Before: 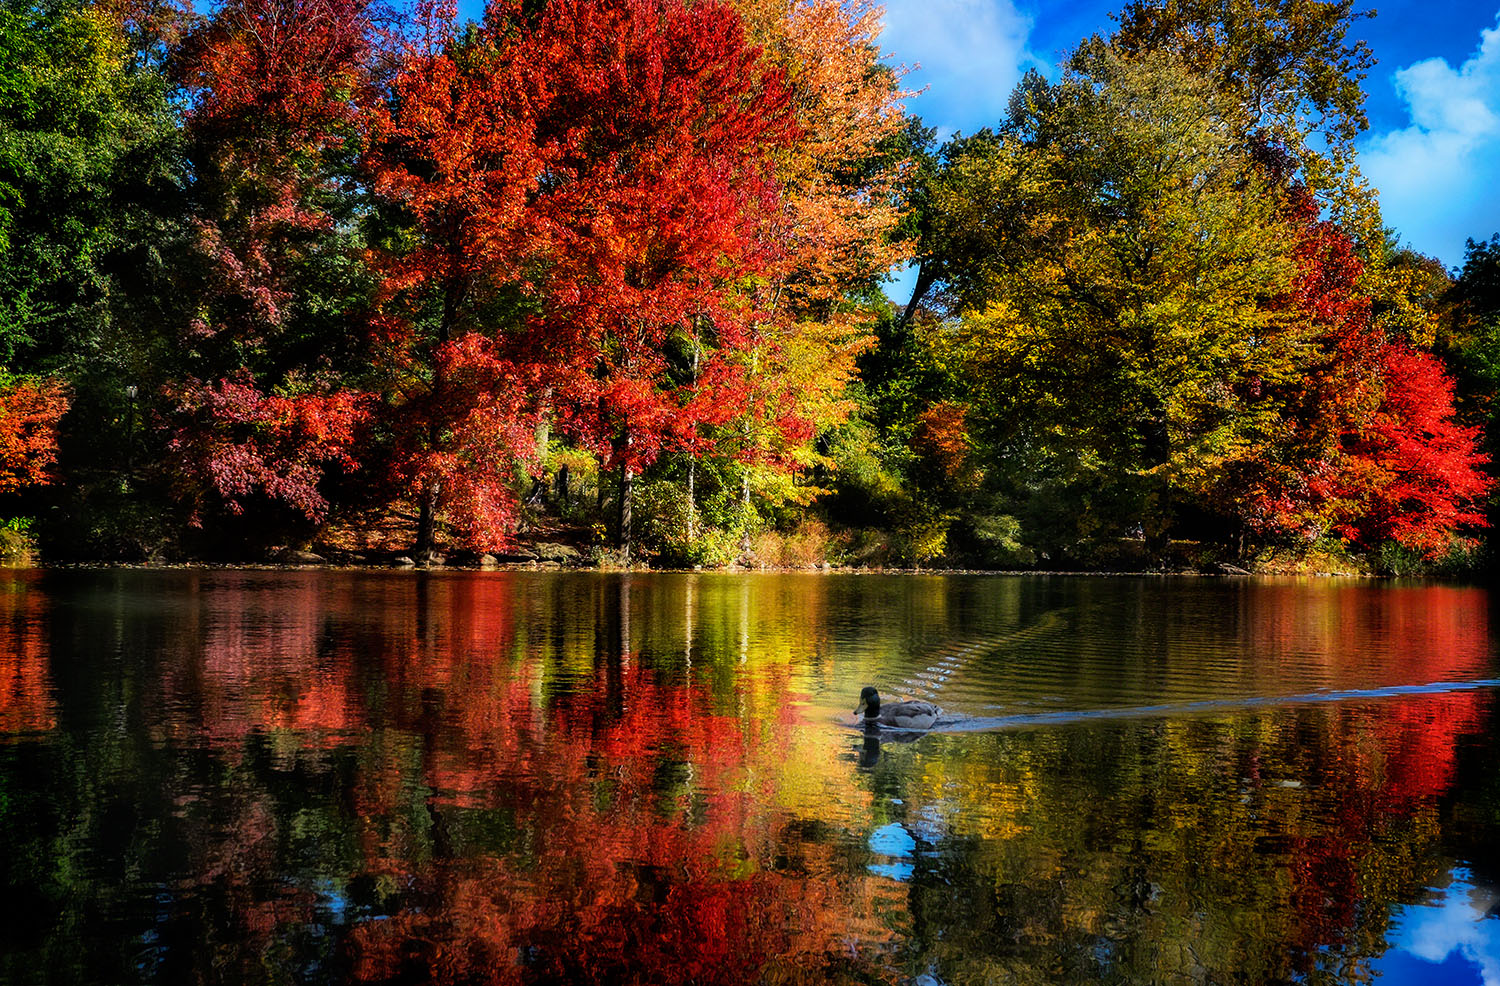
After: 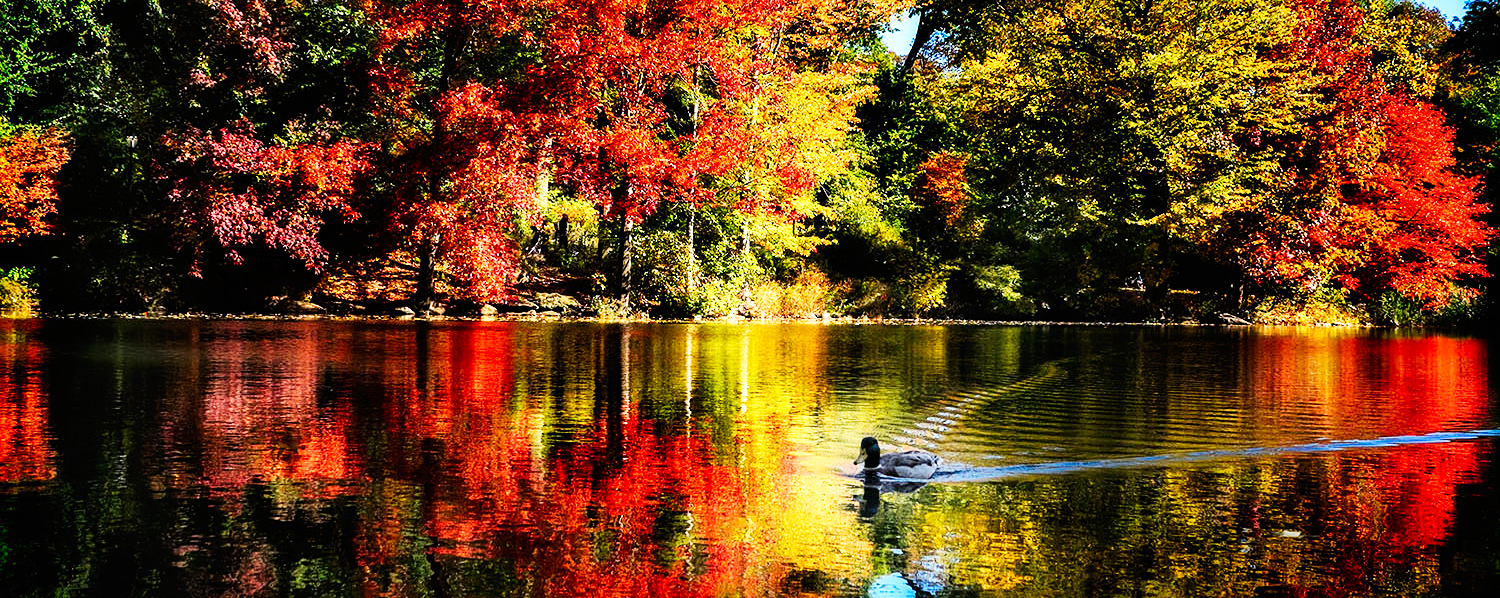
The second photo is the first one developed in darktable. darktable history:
sharpen: amount 0.2
crop and rotate: top 25.357%, bottom 13.942%
base curve: curves: ch0 [(0, 0) (0.007, 0.004) (0.027, 0.03) (0.046, 0.07) (0.207, 0.54) (0.442, 0.872) (0.673, 0.972) (1, 1)], preserve colors none
